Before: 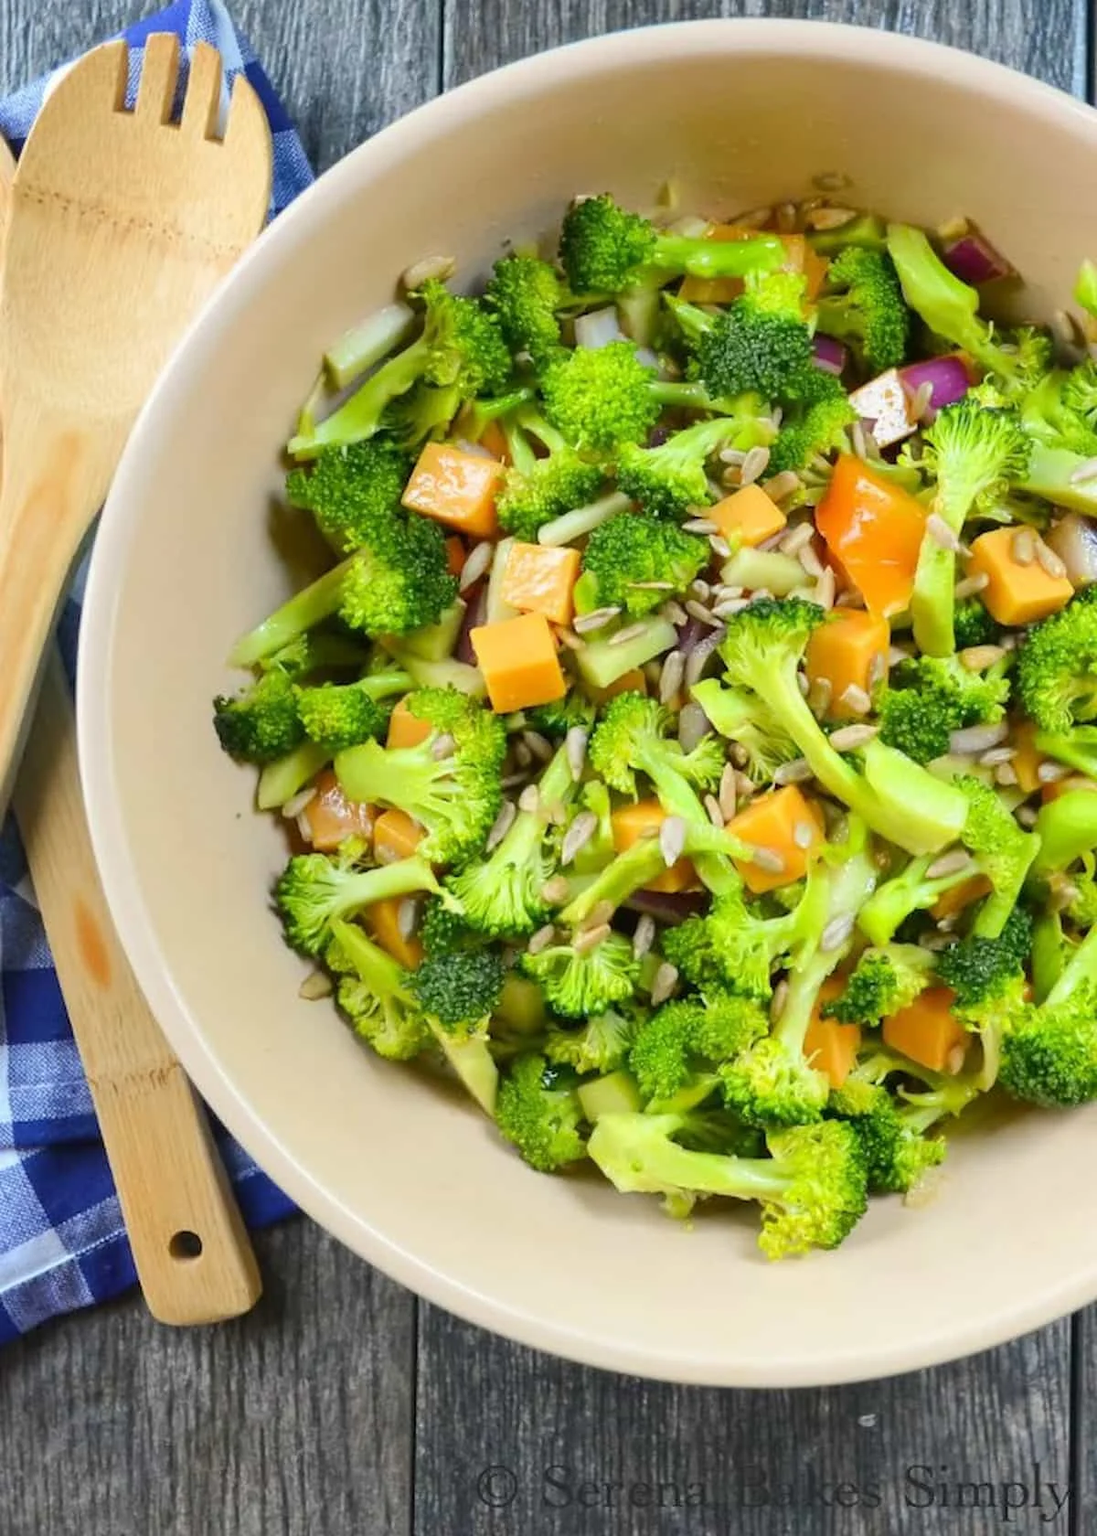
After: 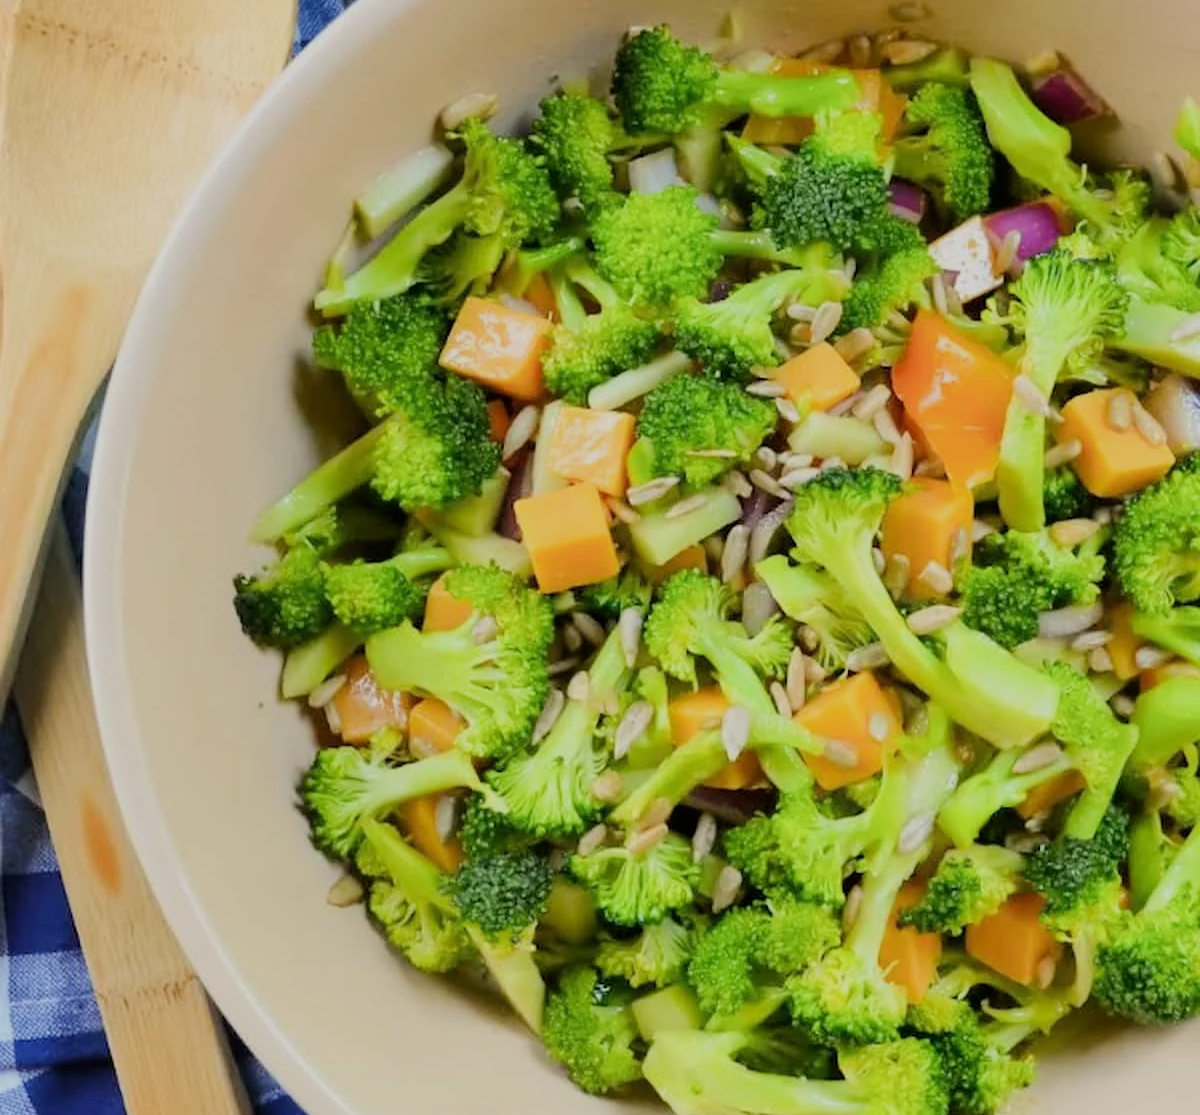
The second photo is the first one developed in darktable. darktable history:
filmic rgb: black relative exposure -7.65 EV, white relative exposure 4.56 EV, hardness 3.61
crop: top 11.163%, bottom 22.415%
